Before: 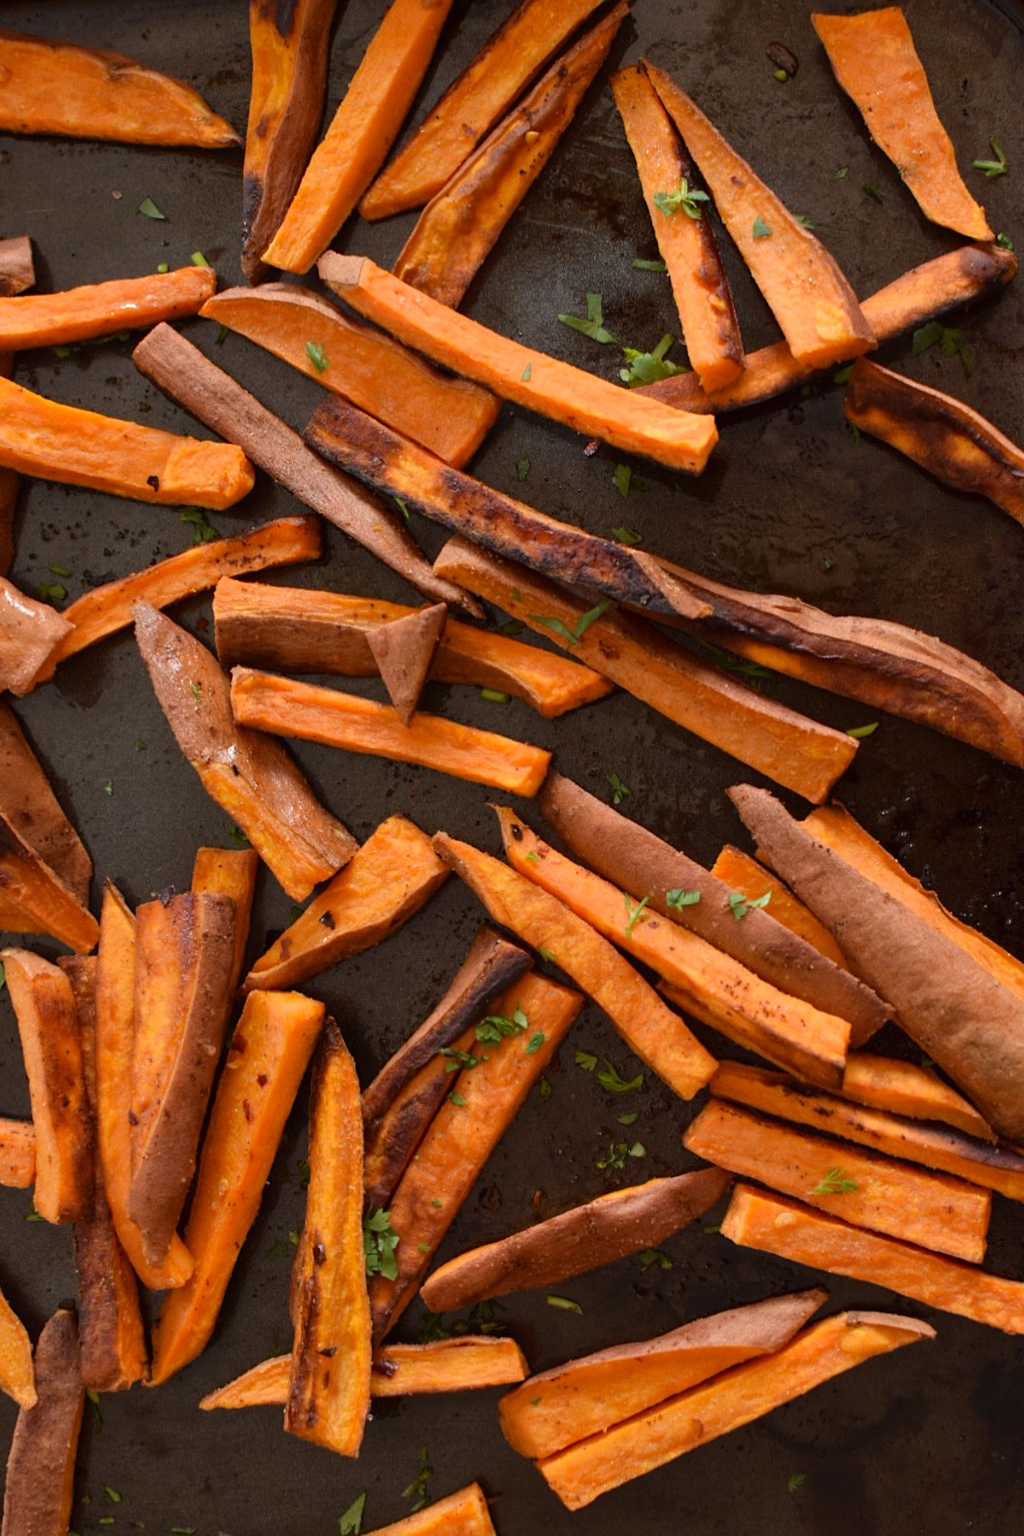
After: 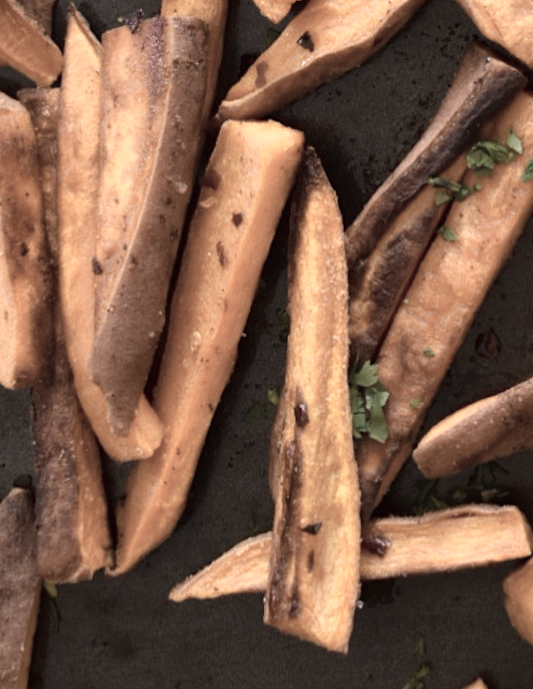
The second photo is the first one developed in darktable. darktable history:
crop and rotate: top 54.778%, right 46.61%, bottom 0.159%
rotate and perspective: rotation -1.68°, lens shift (vertical) -0.146, crop left 0.049, crop right 0.912, crop top 0.032, crop bottom 0.96
color zones: curves: ch0 [(0, 0.6) (0.129, 0.585) (0.193, 0.596) (0.429, 0.5) (0.571, 0.5) (0.714, 0.5) (0.857, 0.5) (1, 0.6)]; ch1 [(0, 0.453) (0.112, 0.245) (0.213, 0.252) (0.429, 0.233) (0.571, 0.231) (0.683, 0.242) (0.857, 0.296) (1, 0.453)]
